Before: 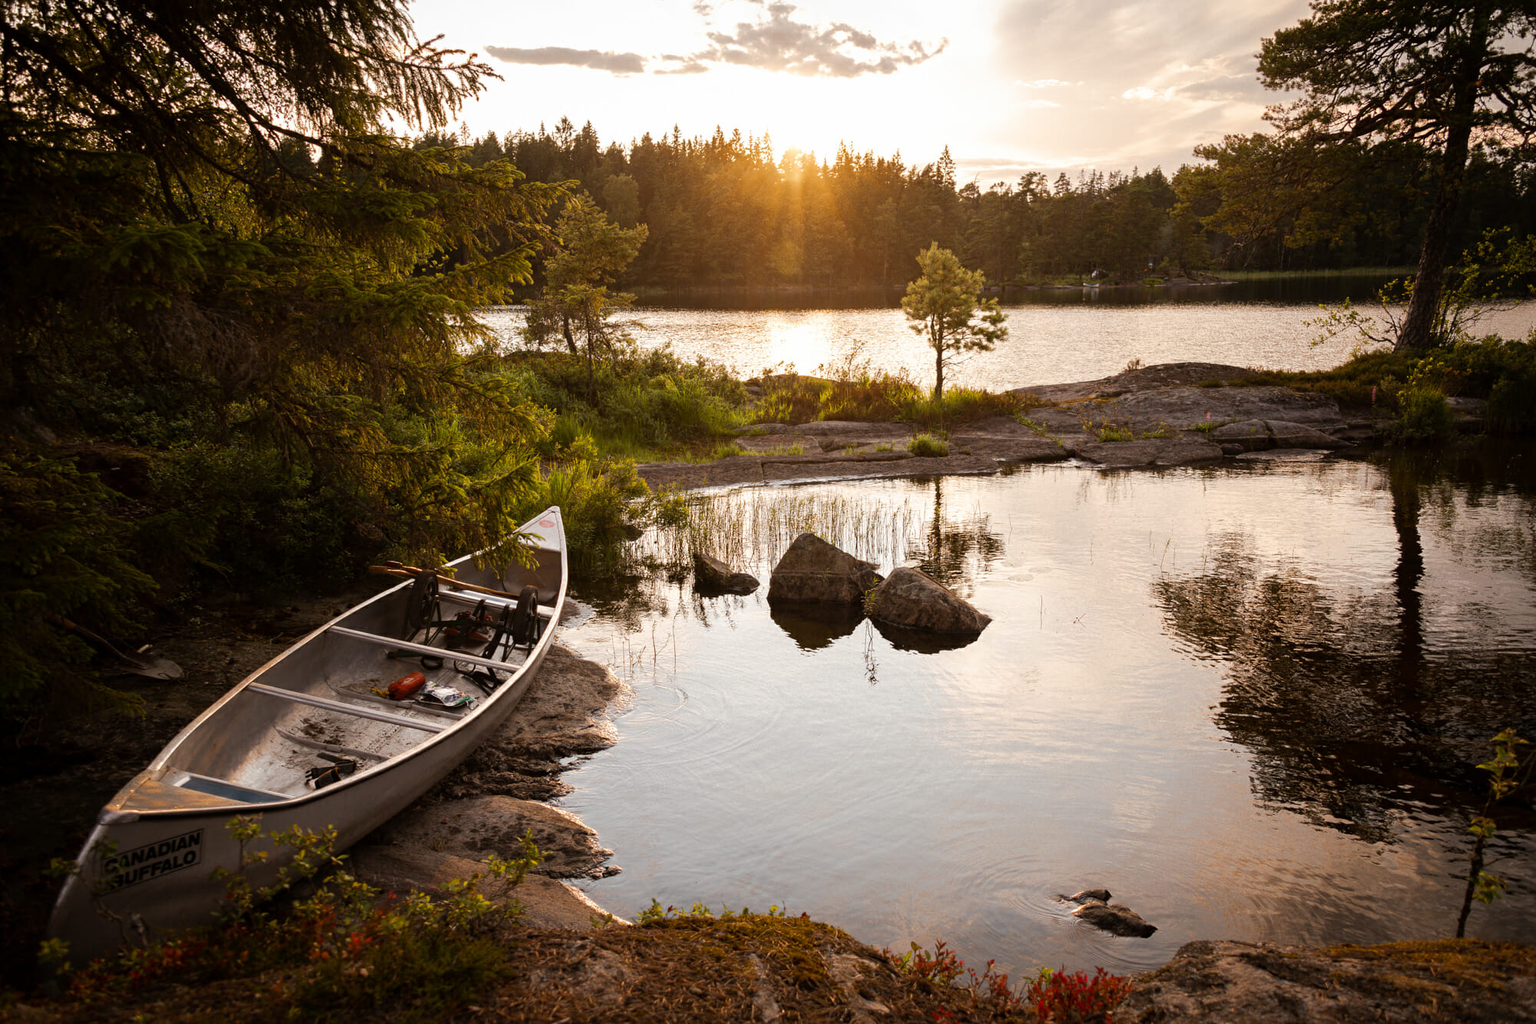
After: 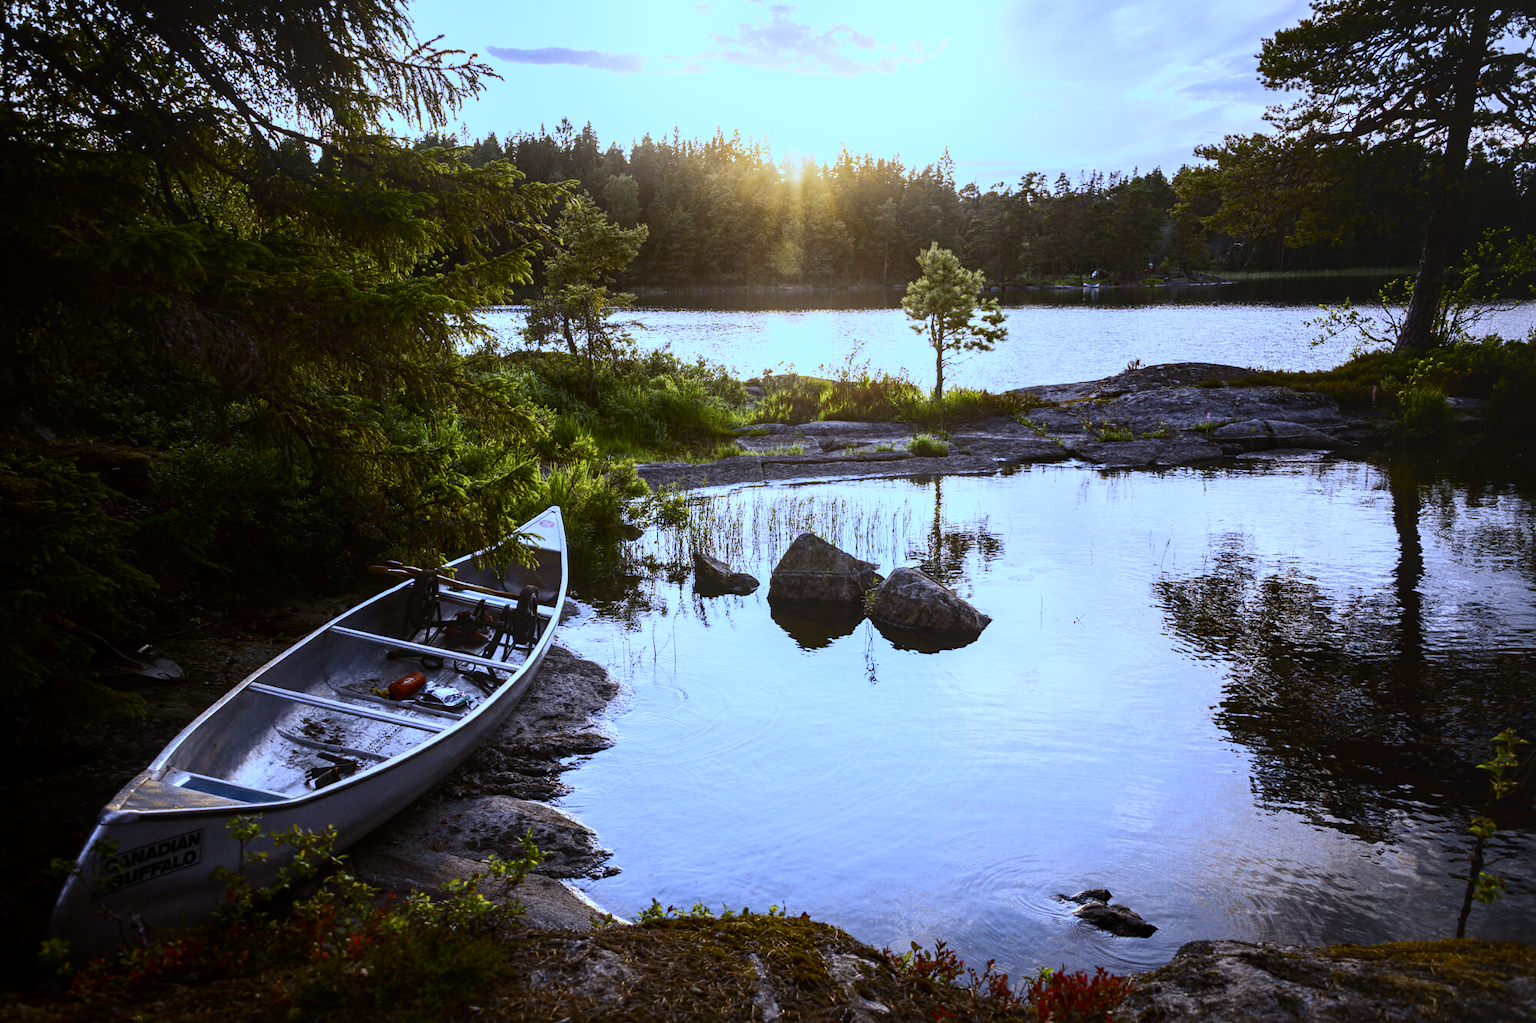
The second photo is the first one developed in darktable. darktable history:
contrast brightness saturation: contrast 0.28
bloom: size 13.65%, threshold 98.39%, strength 4.82%
local contrast: on, module defaults
white balance: red 0.766, blue 1.537
